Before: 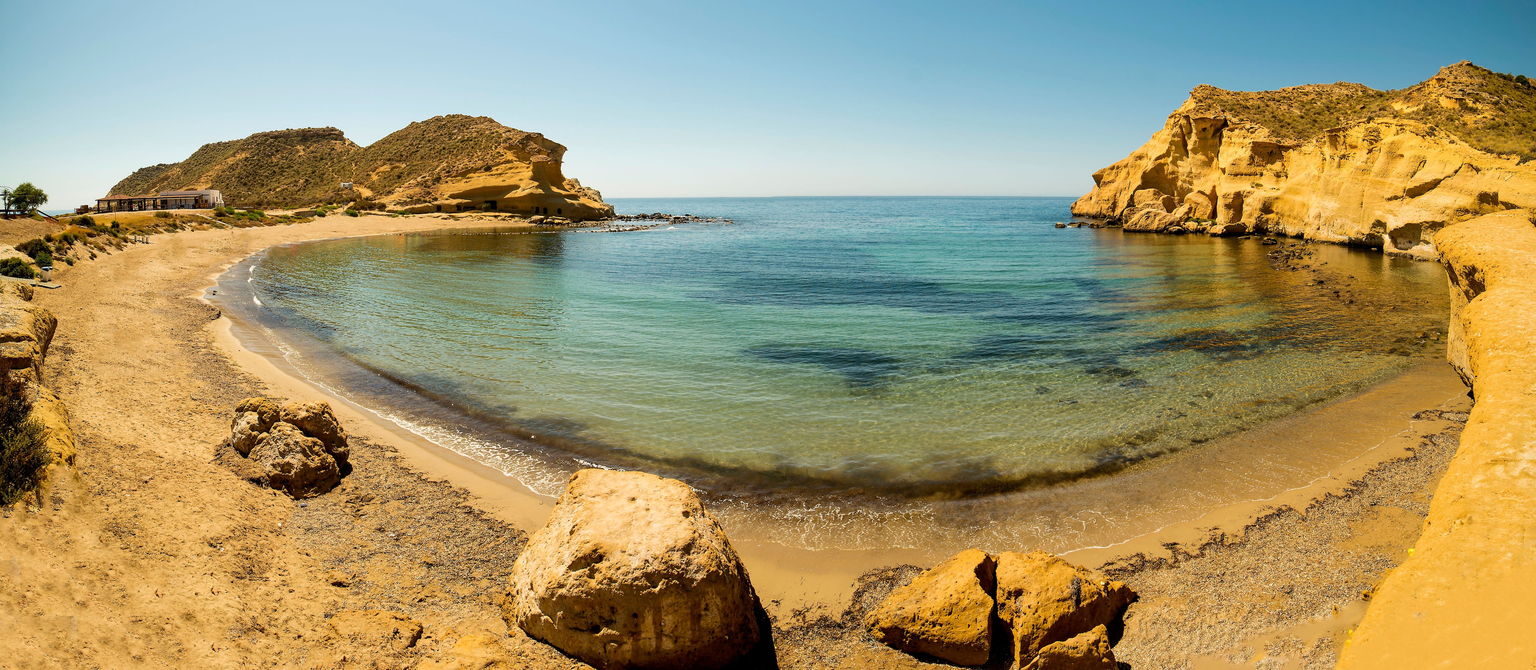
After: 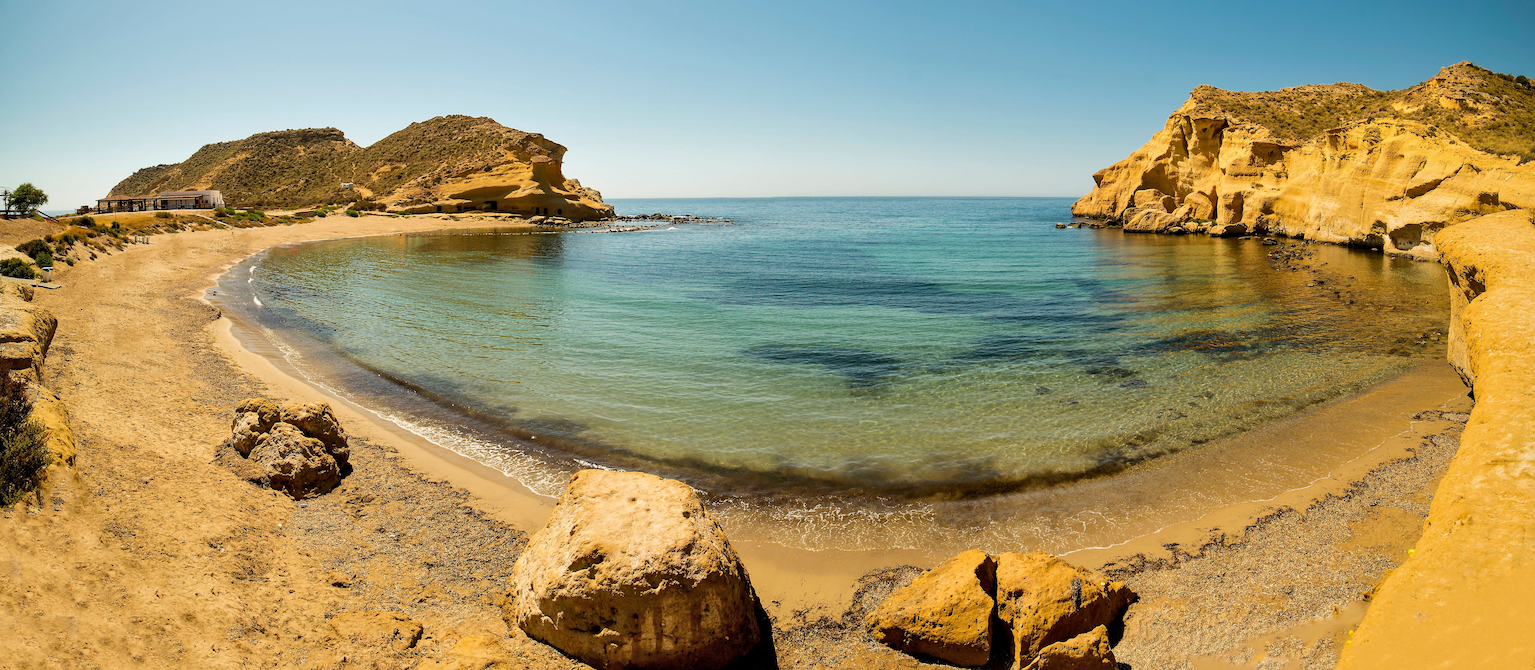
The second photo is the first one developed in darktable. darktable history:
shadows and highlights: shadows 36.54, highlights -27.63, soften with gaussian
